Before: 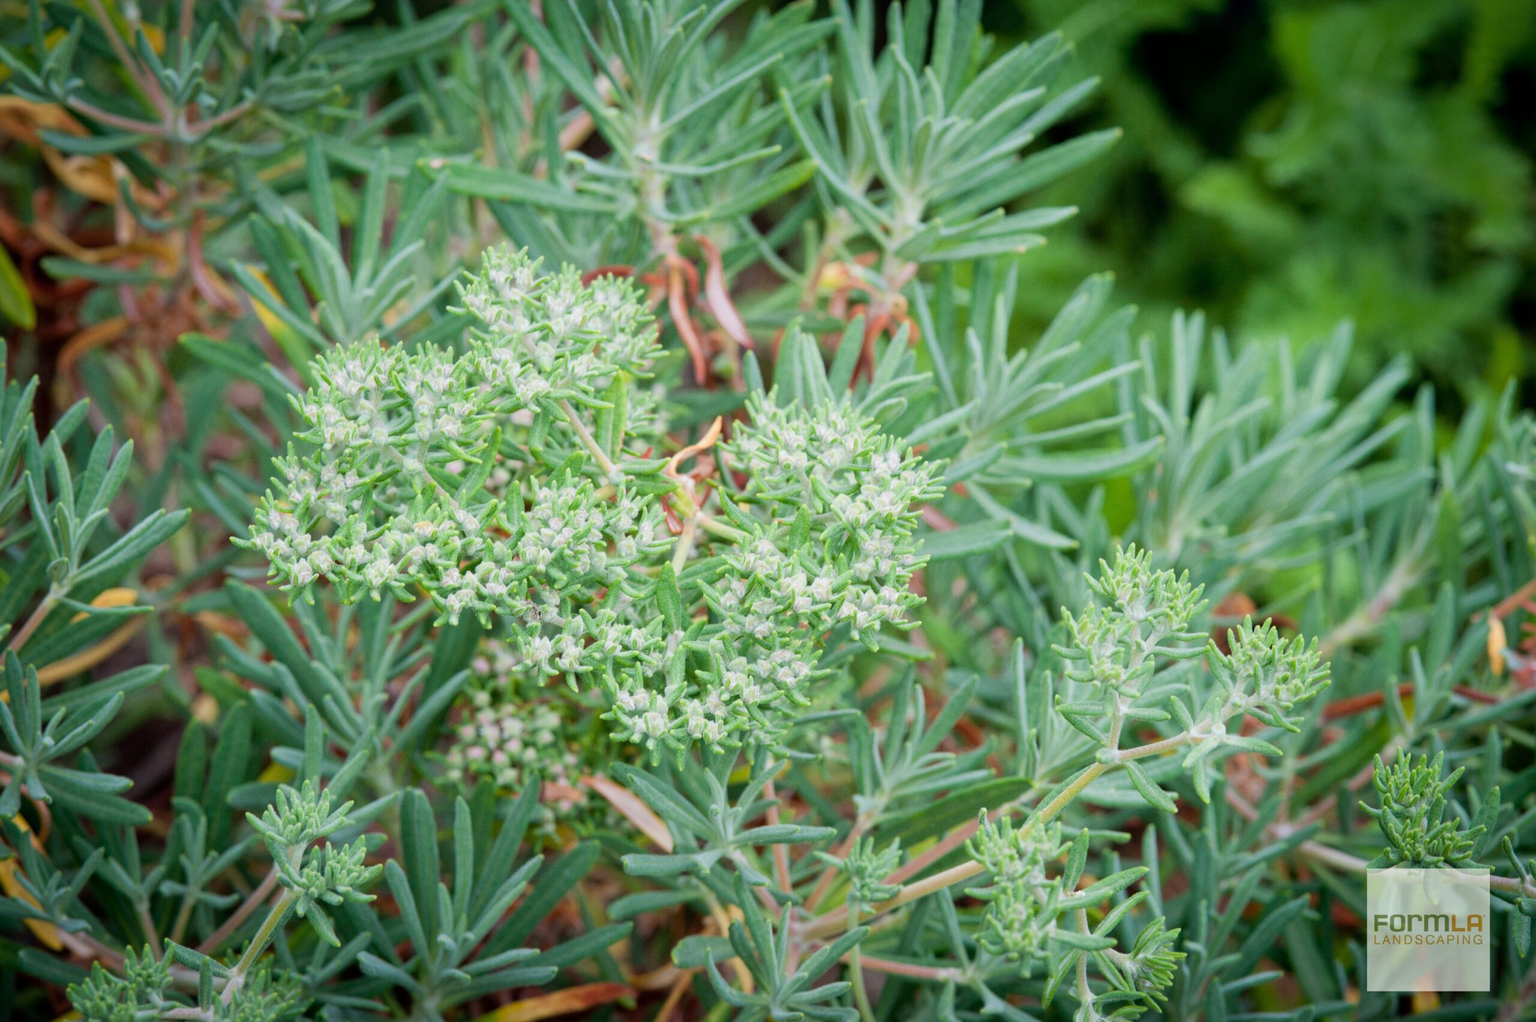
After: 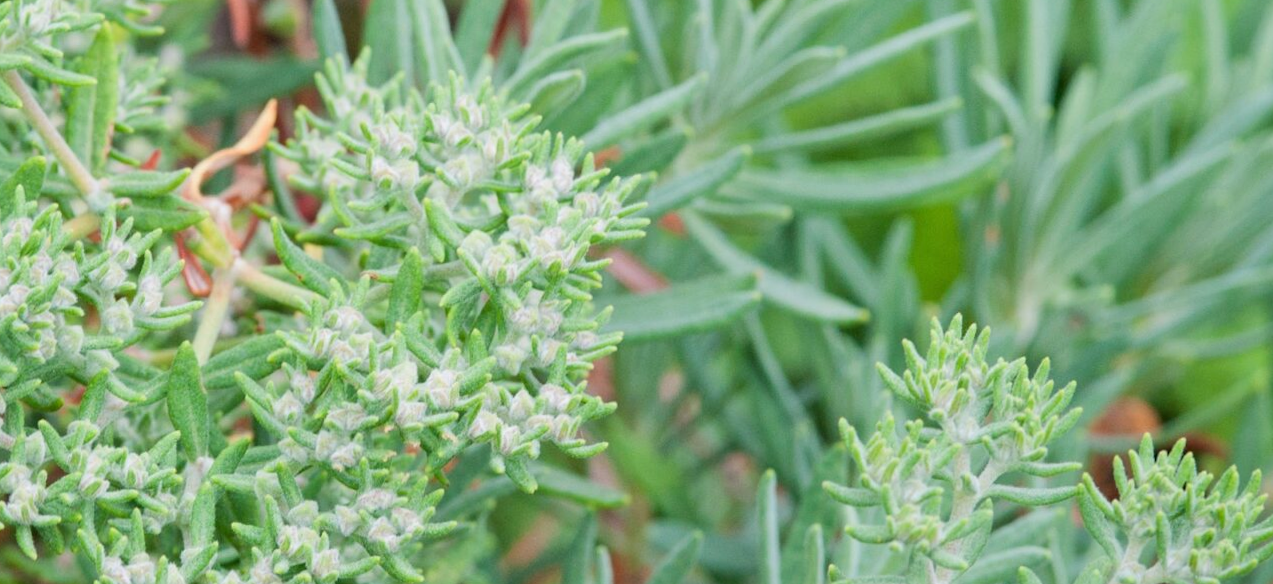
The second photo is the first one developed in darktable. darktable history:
rotate and perspective: rotation 0.174°, lens shift (vertical) 0.013, lens shift (horizontal) 0.019, shear 0.001, automatic cropping original format, crop left 0.007, crop right 0.991, crop top 0.016, crop bottom 0.997
crop: left 36.607%, top 34.735%, right 13.146%, bottom 30.611%
exposure: exposure -0.021 EV, compensate highlight preservation false
